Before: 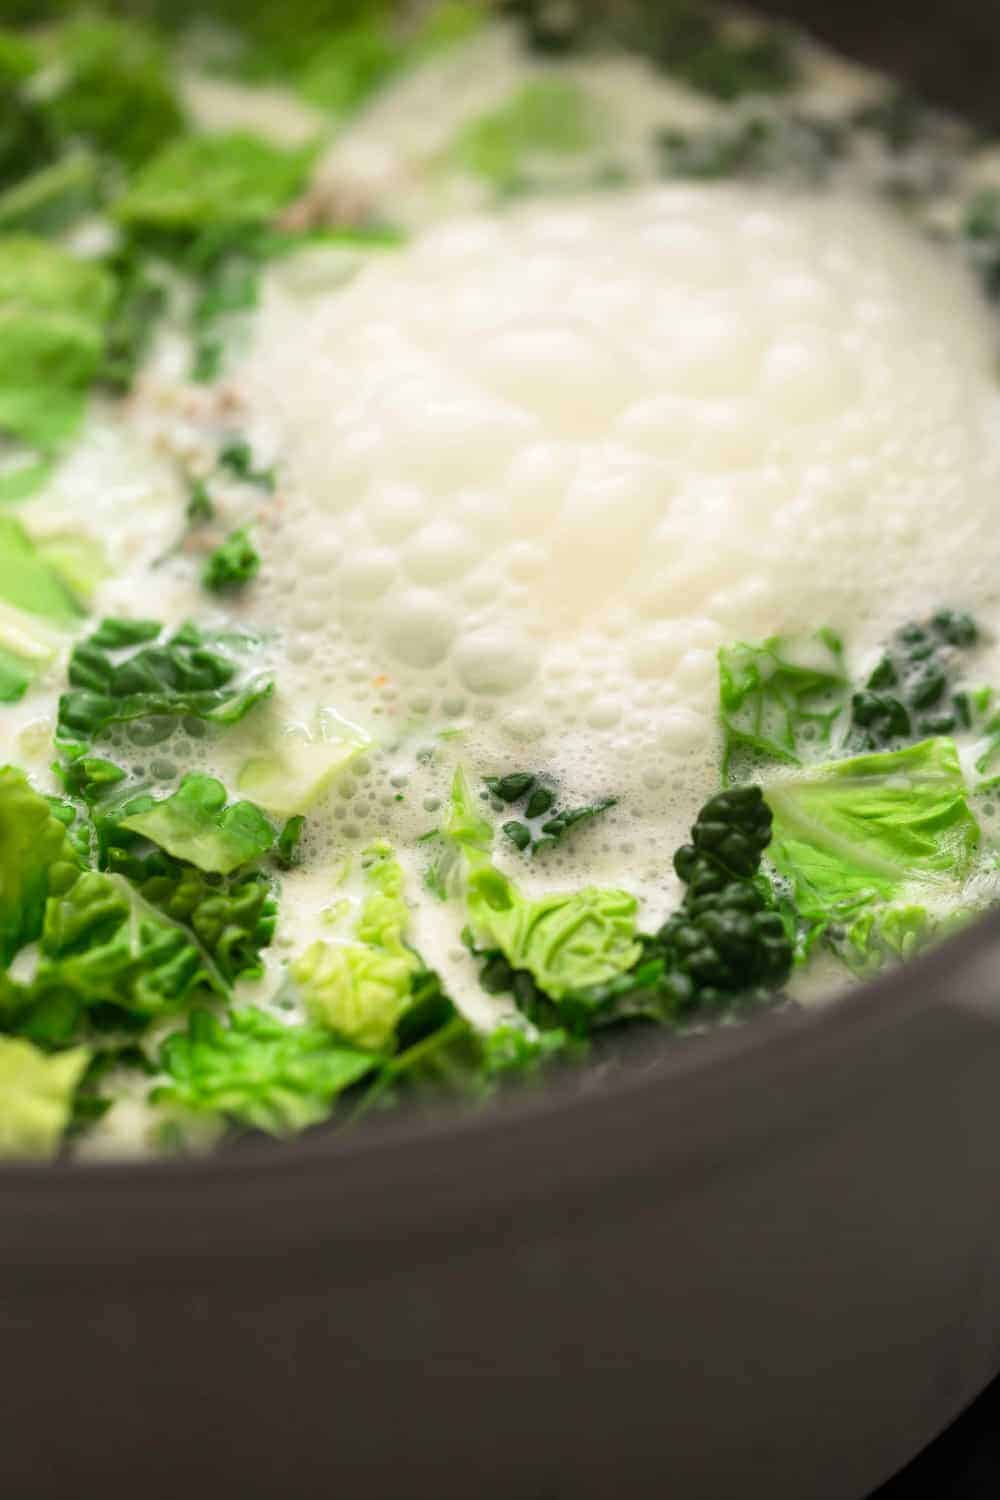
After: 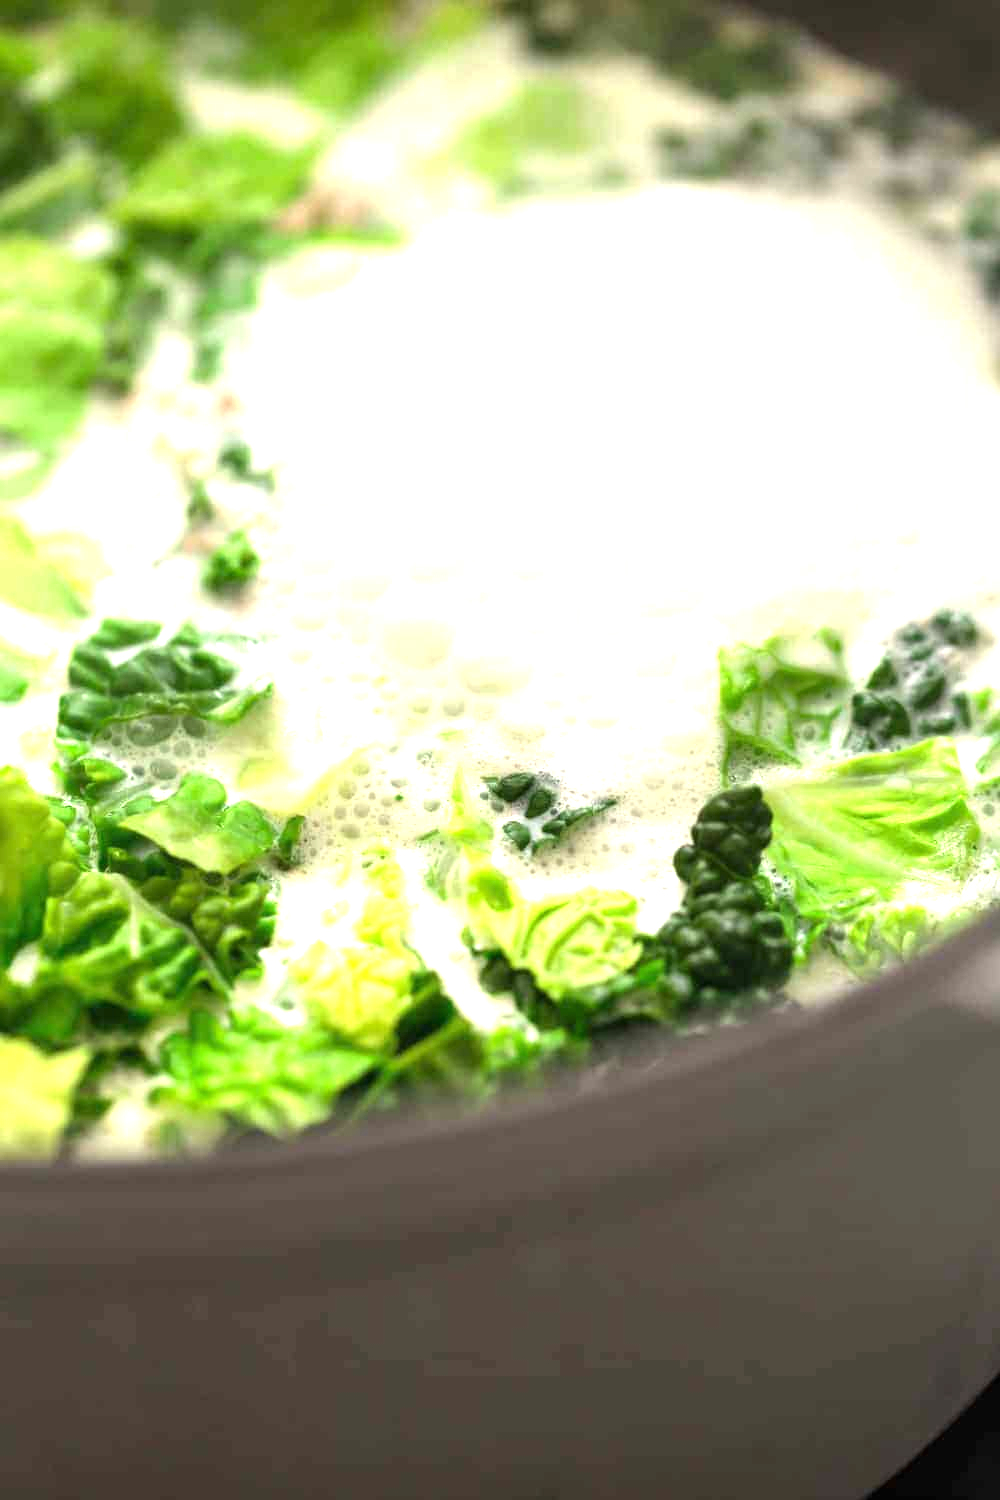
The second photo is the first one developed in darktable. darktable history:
exposure: black level correction 0, exposure 1.03 EV, compensate highlight preservation false
